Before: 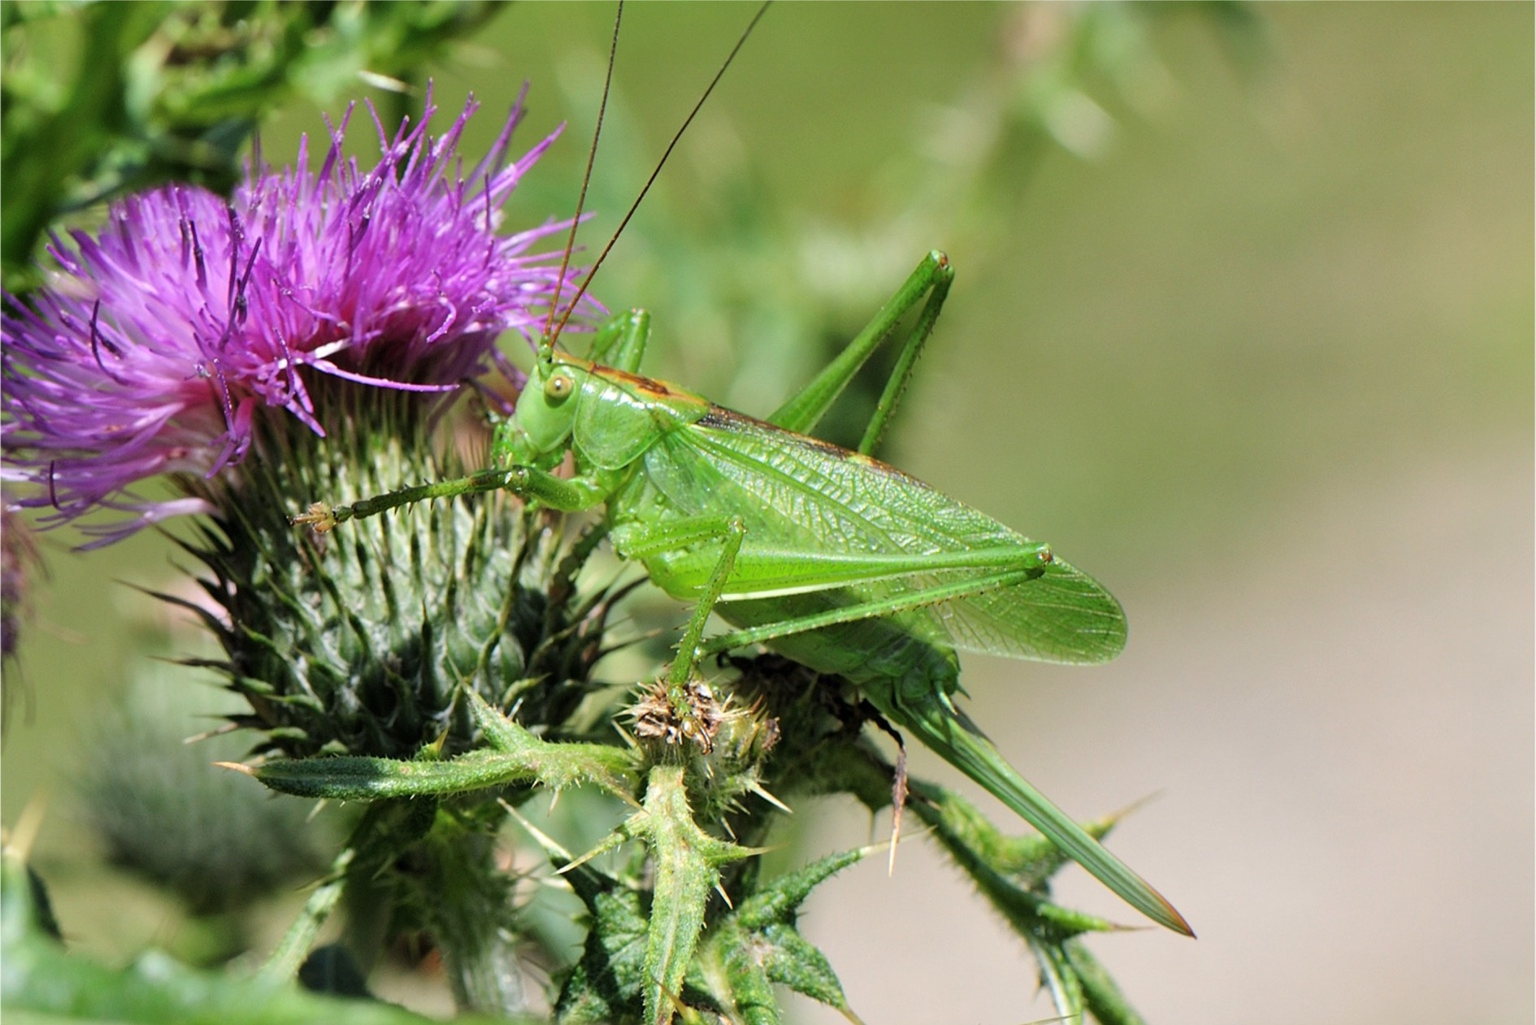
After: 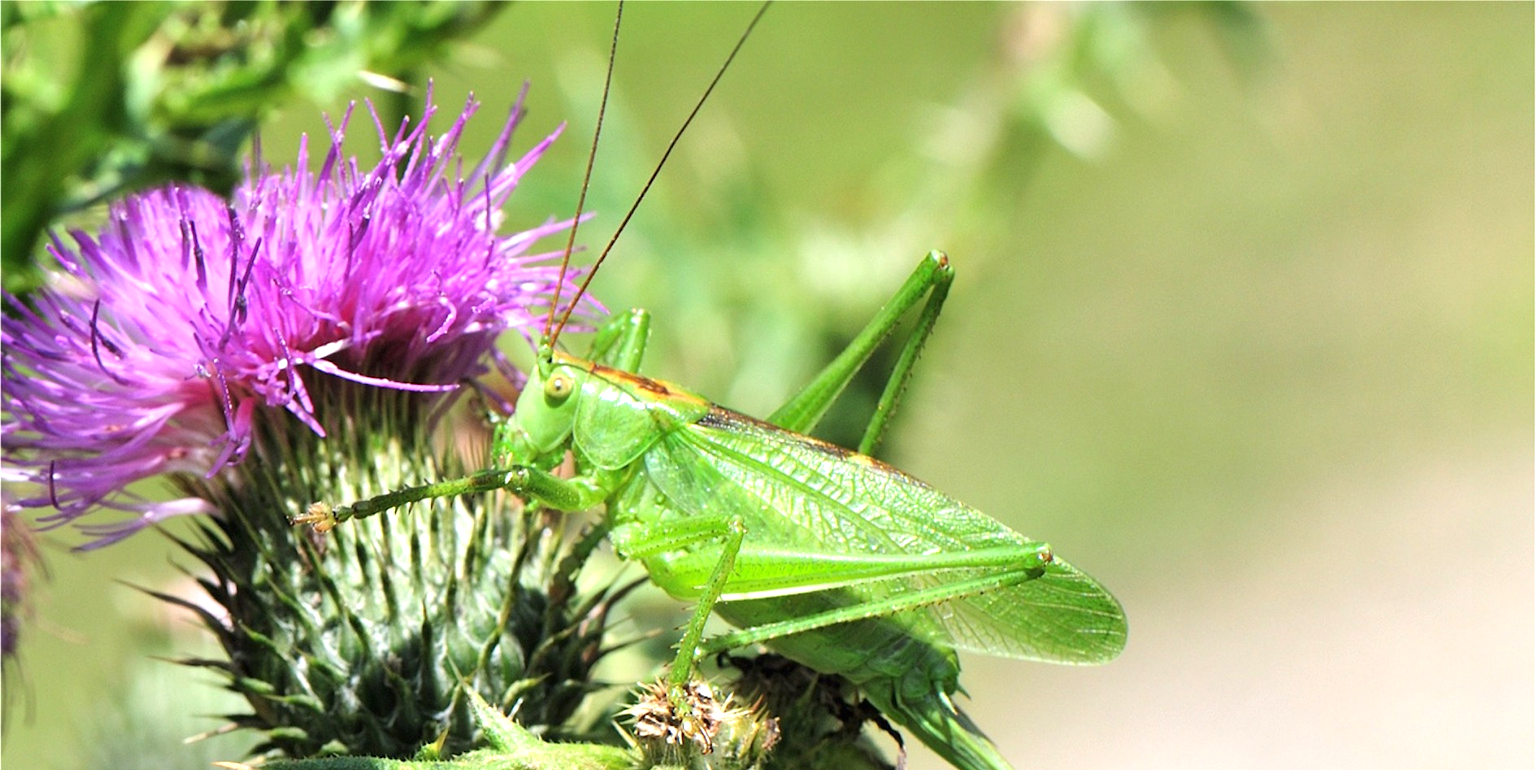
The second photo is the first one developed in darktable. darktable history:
exposure: black level correction 0, exposure 1.099 EV, compensate highlight preservation false
crop: bottom 24.748%
contrast brightness saturation: contrast 0.008, saturation -0.057
shadows and highlights: radius 121.01, shadows 21.36, white point adjustment -9.56, highlights -12.89, soften with gaussian
